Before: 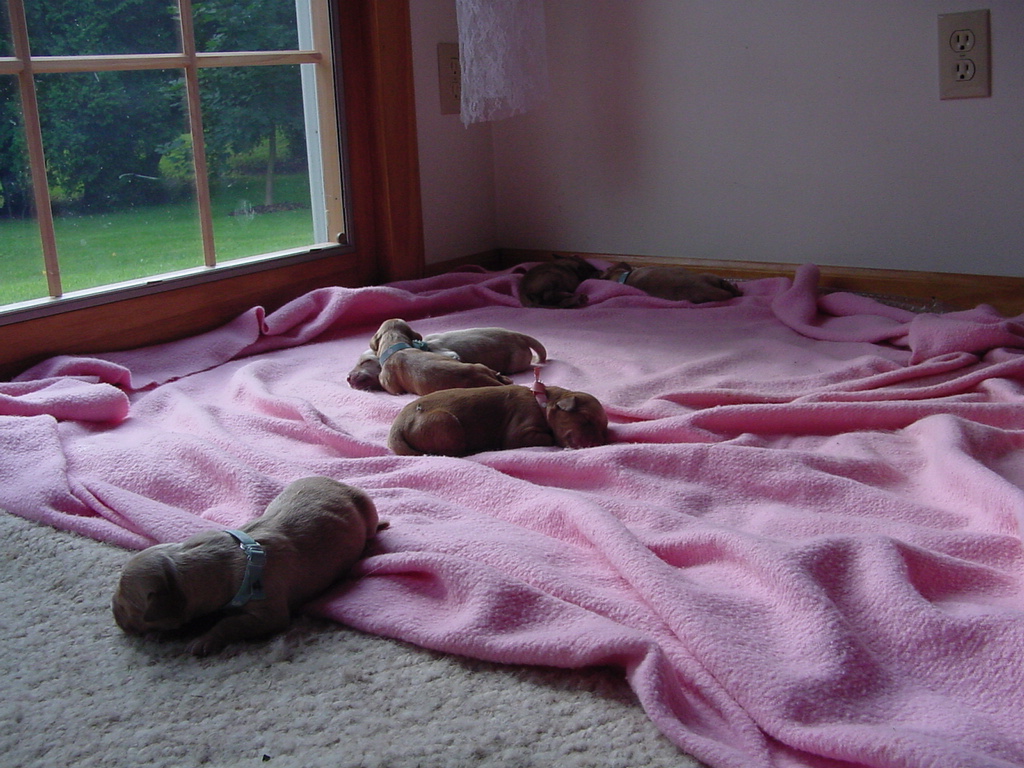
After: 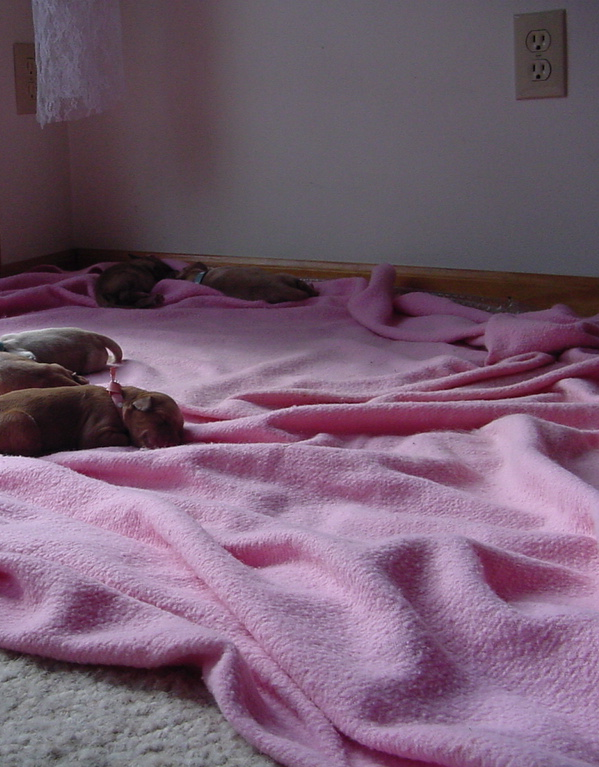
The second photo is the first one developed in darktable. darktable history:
crop: left 41.475%
